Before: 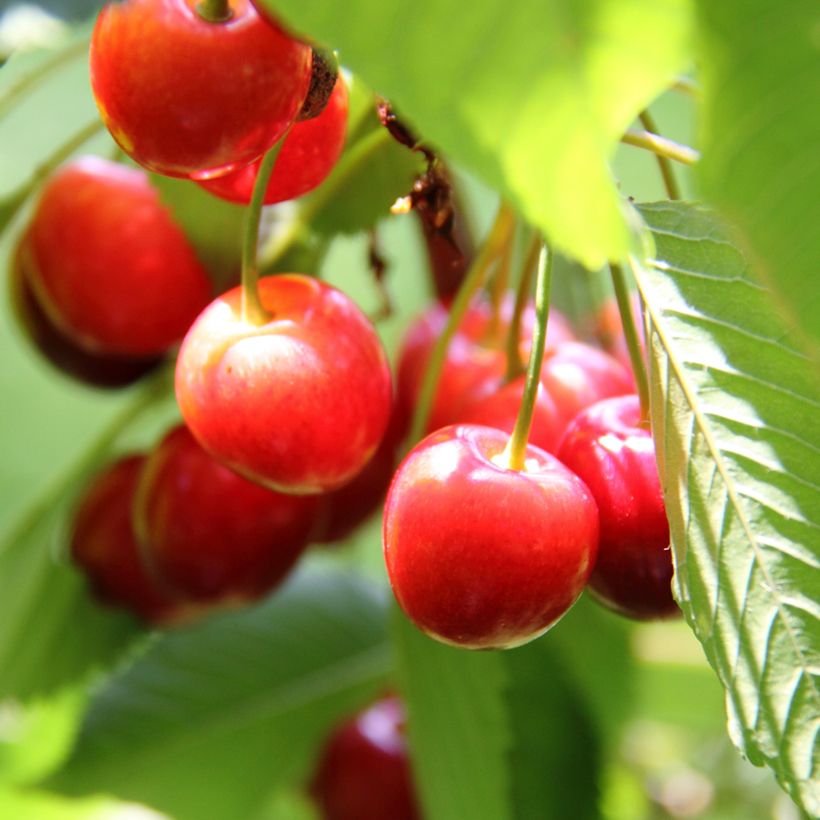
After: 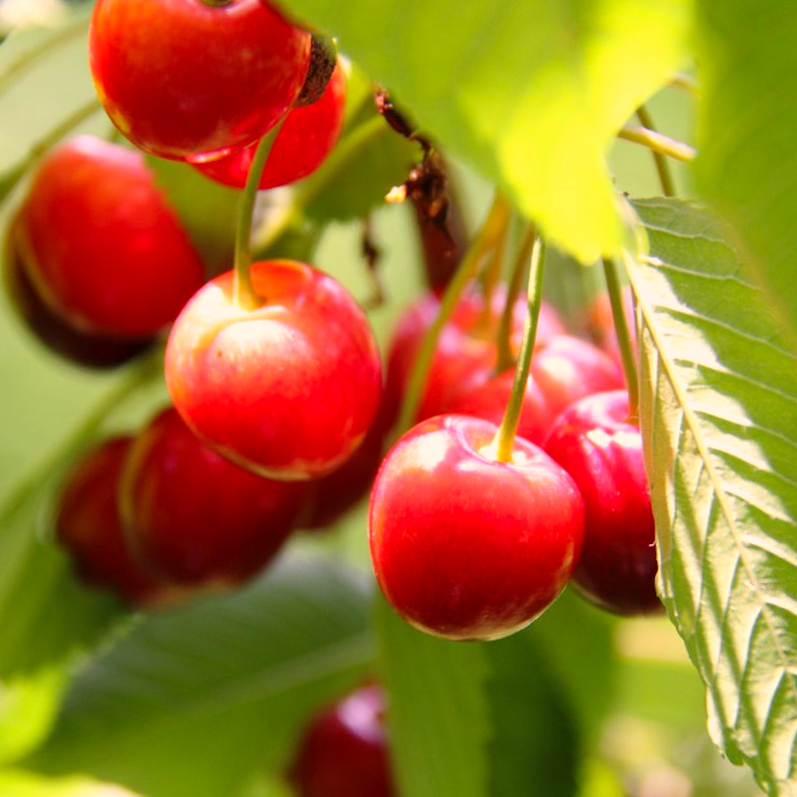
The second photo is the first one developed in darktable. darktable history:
color correction: highlights a* 12.08, highlights b* 12.27
crop and rotate: angle -1.62°
